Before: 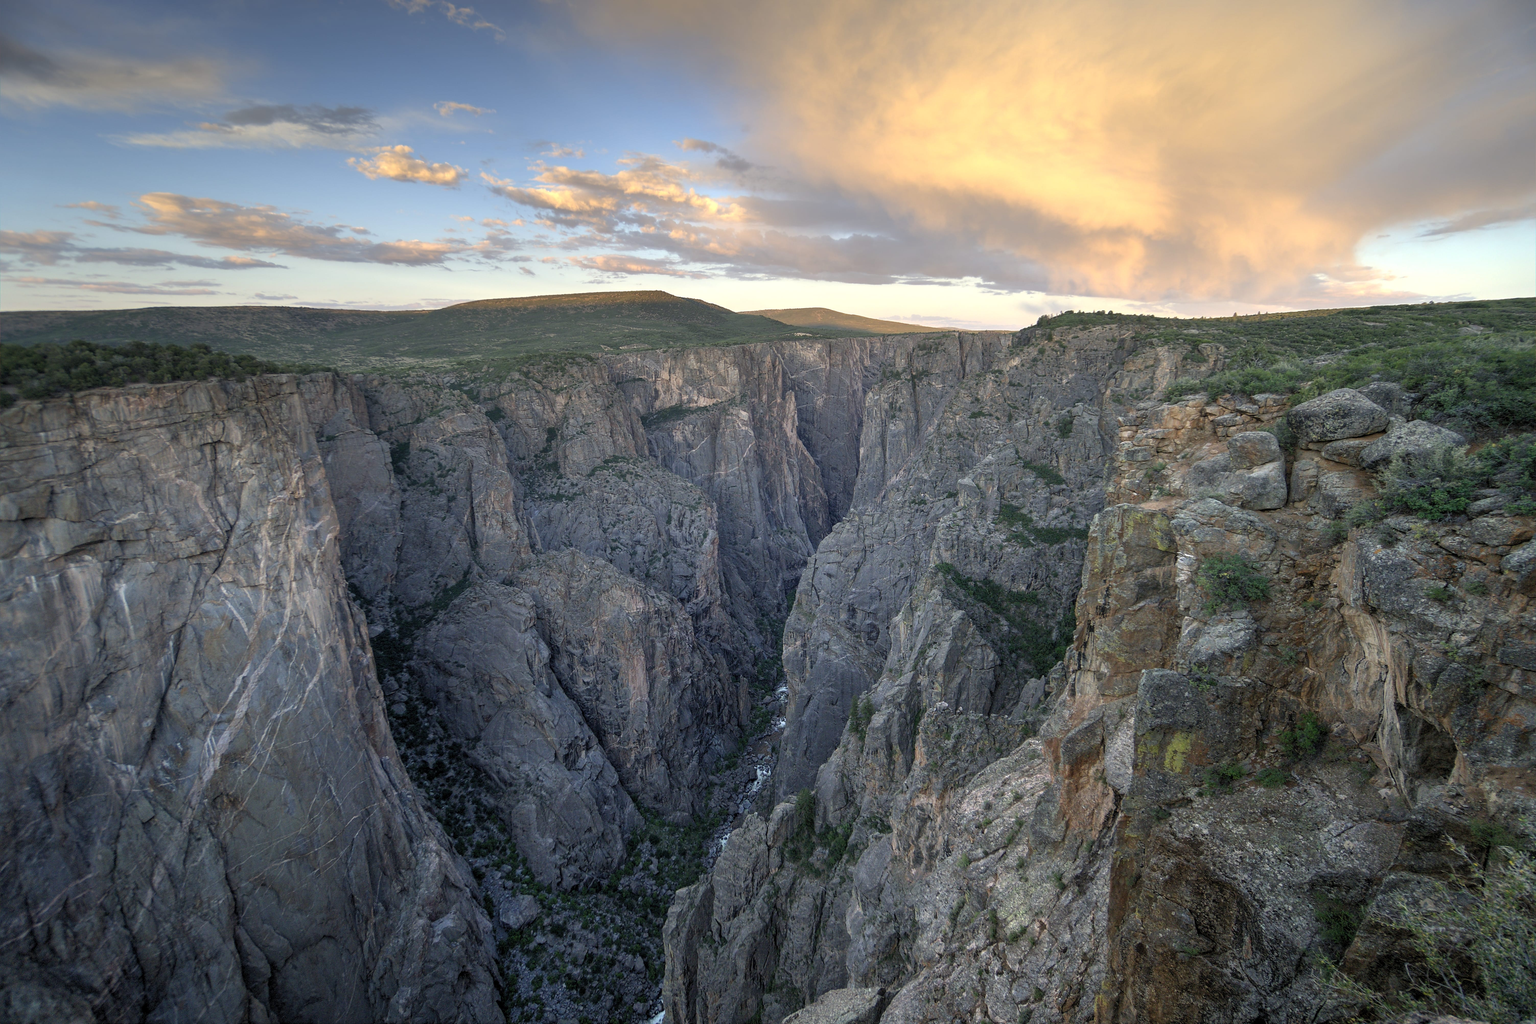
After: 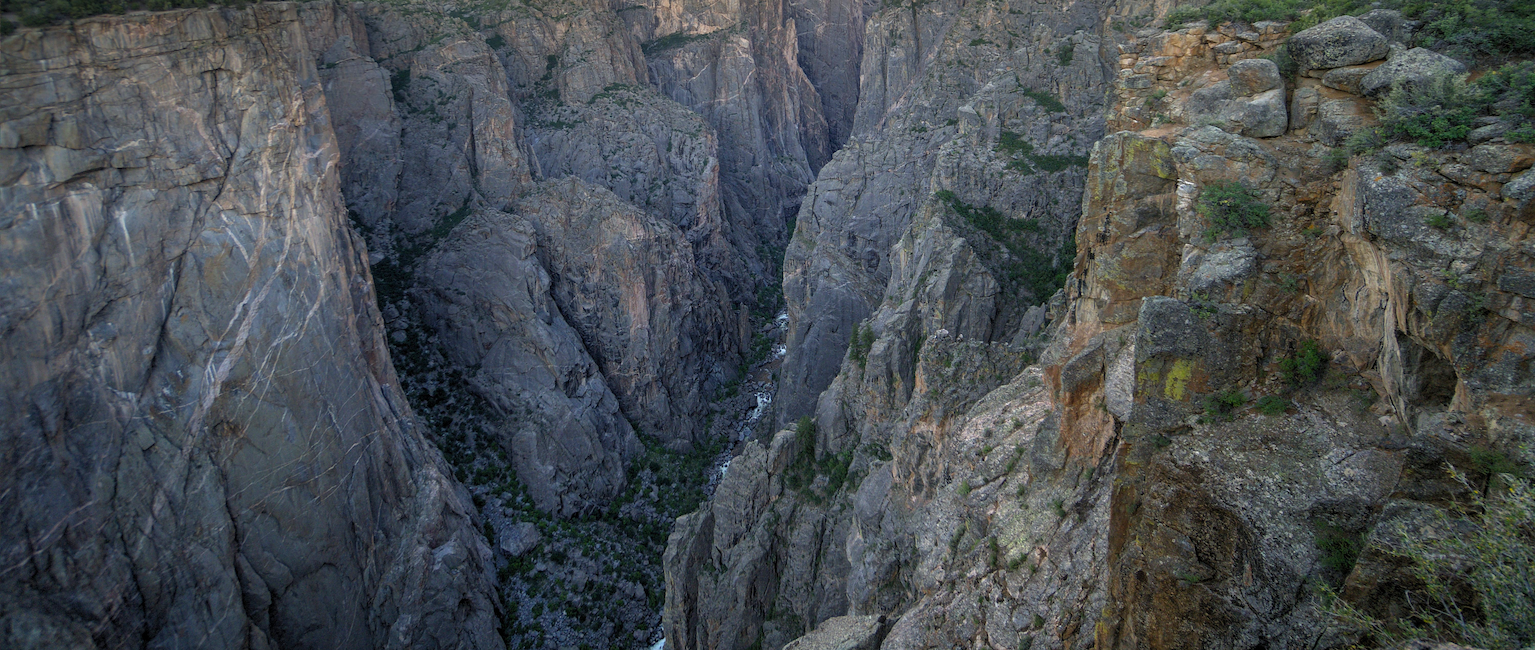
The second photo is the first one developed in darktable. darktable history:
color balance rgb: perceptual saturation grading › global saturation 20%, global vibrance 20%
crop and rotate: top 36.435%
